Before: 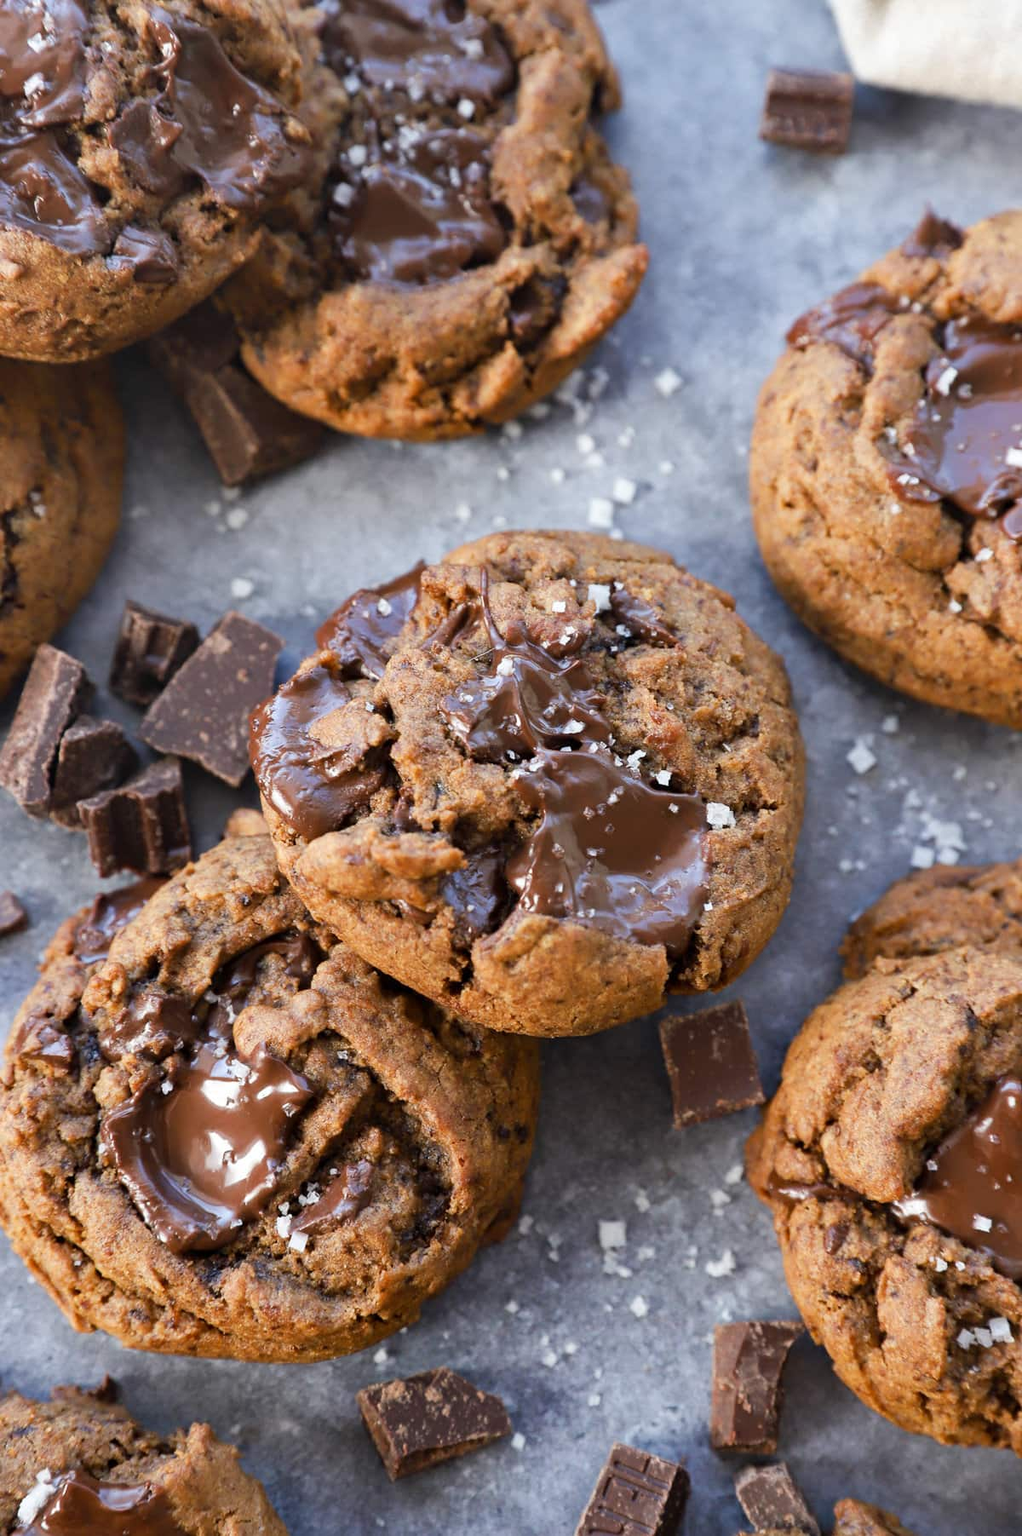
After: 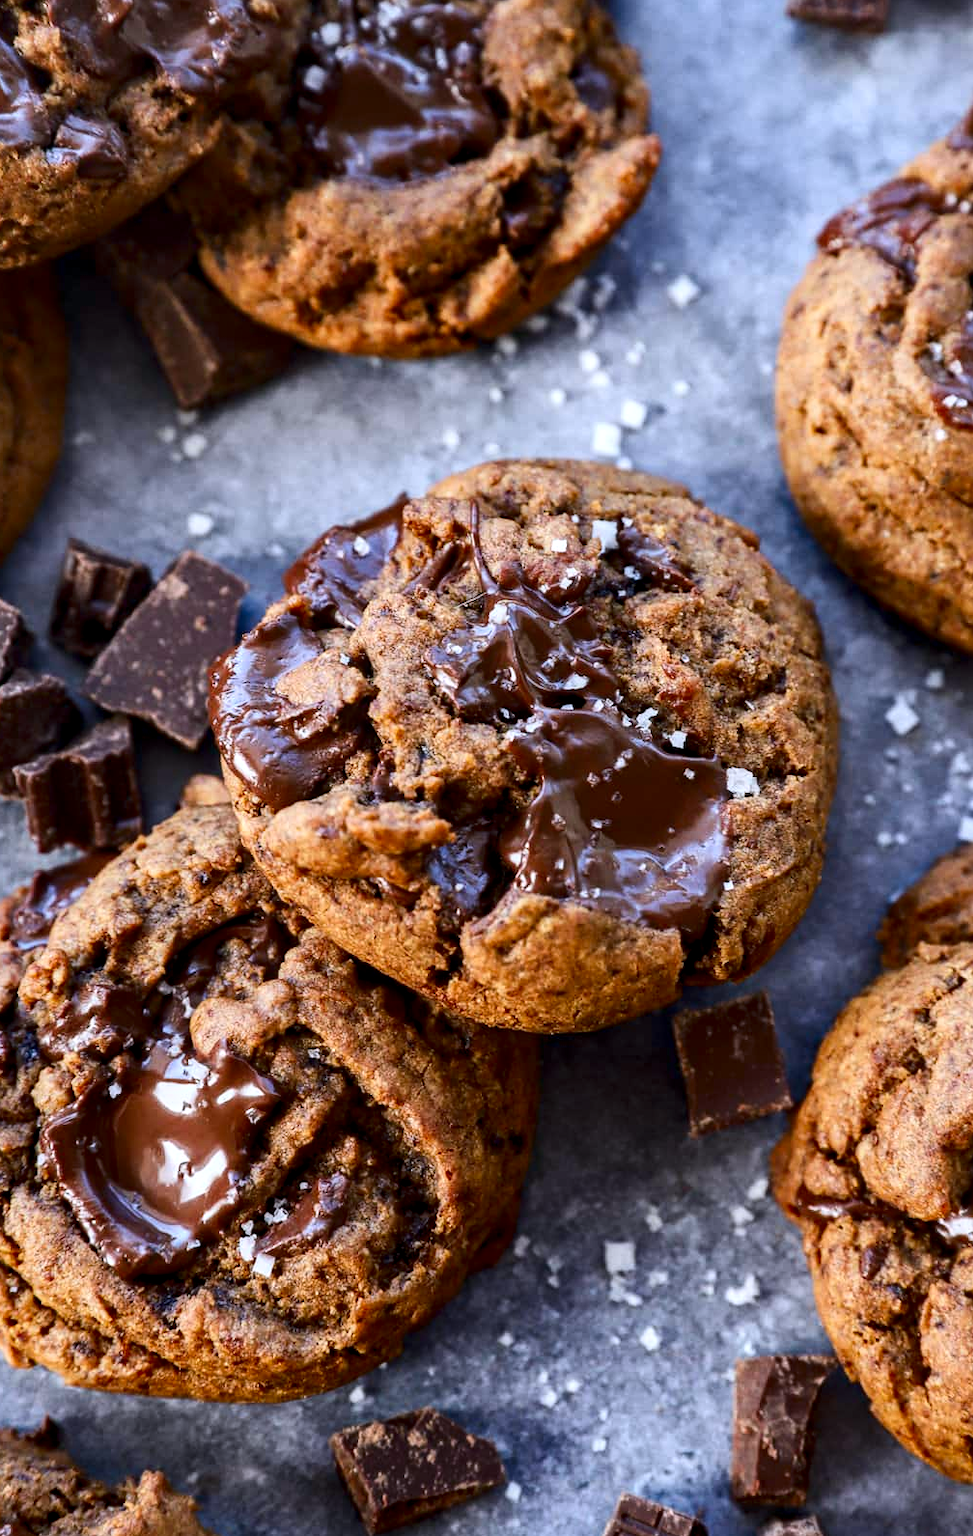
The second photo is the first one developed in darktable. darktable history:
local contrast: detail 130%
crop: left 6.446%, top 8.188%, right 9.538%, bottom 3.548%
white balance: red 0.984, blue 1.059
contrast brightness saturation: contrast 0.19, brightness -0.11, saturation 0.21
